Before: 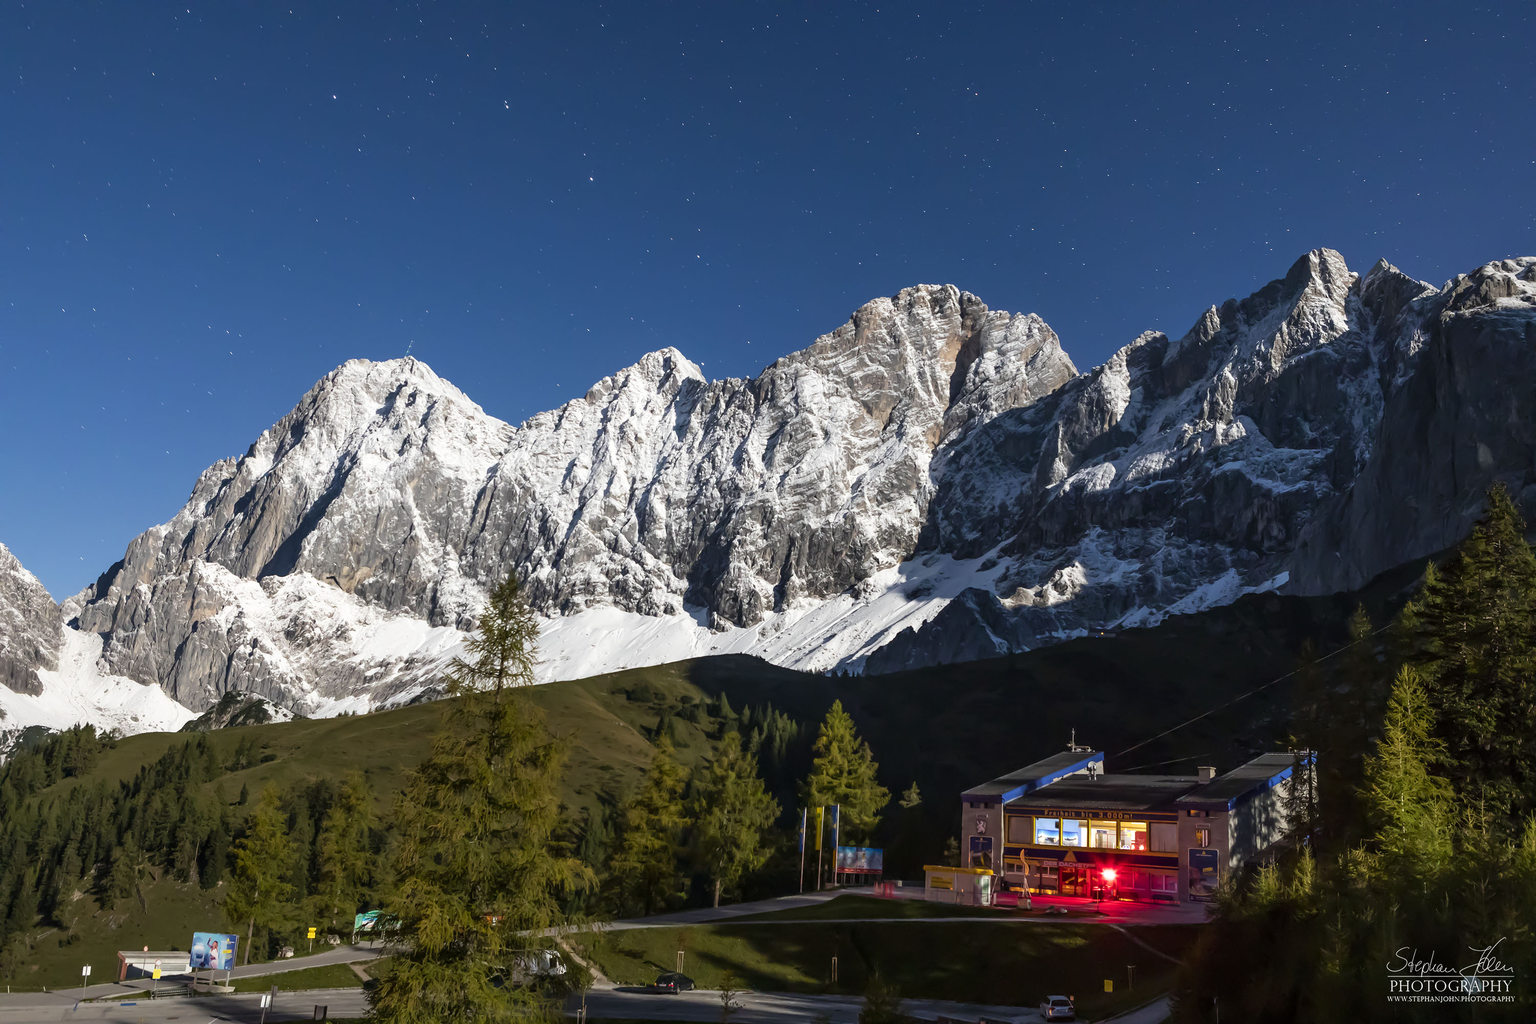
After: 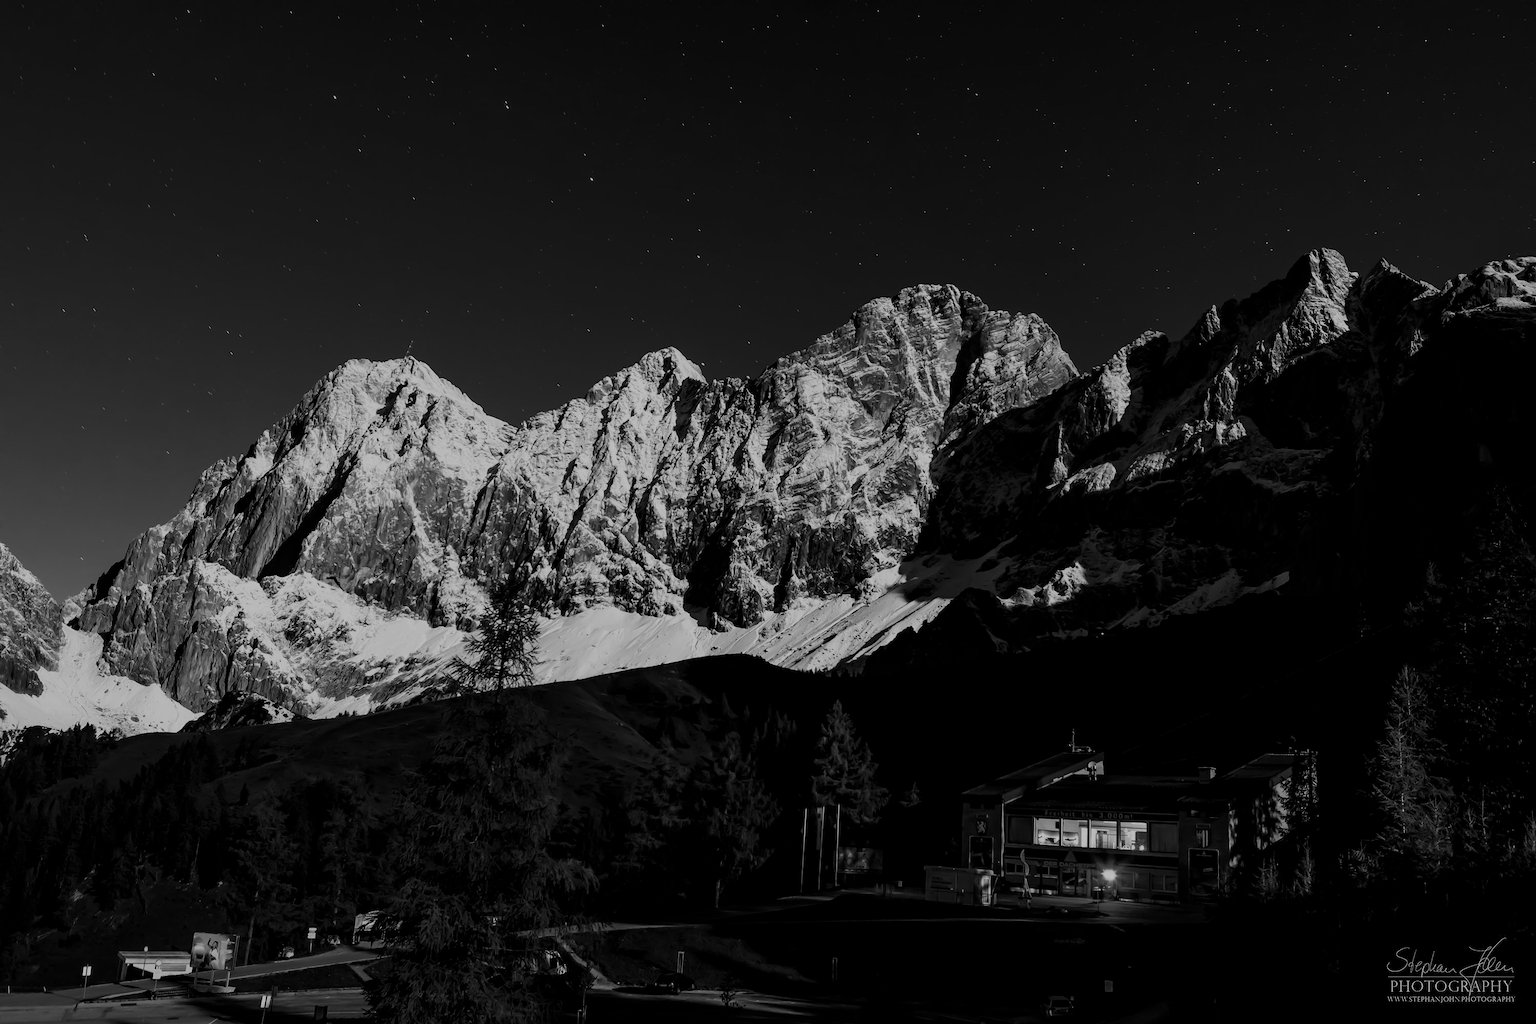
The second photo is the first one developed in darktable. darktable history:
filmic rgb: black relative exposure -7.65 EV, white relative exposure 4.56 EV, hardness 3.61, contrast 1.25
contrast brightness saturation: contrast -0.03, brightness -0.59, saturation -1
